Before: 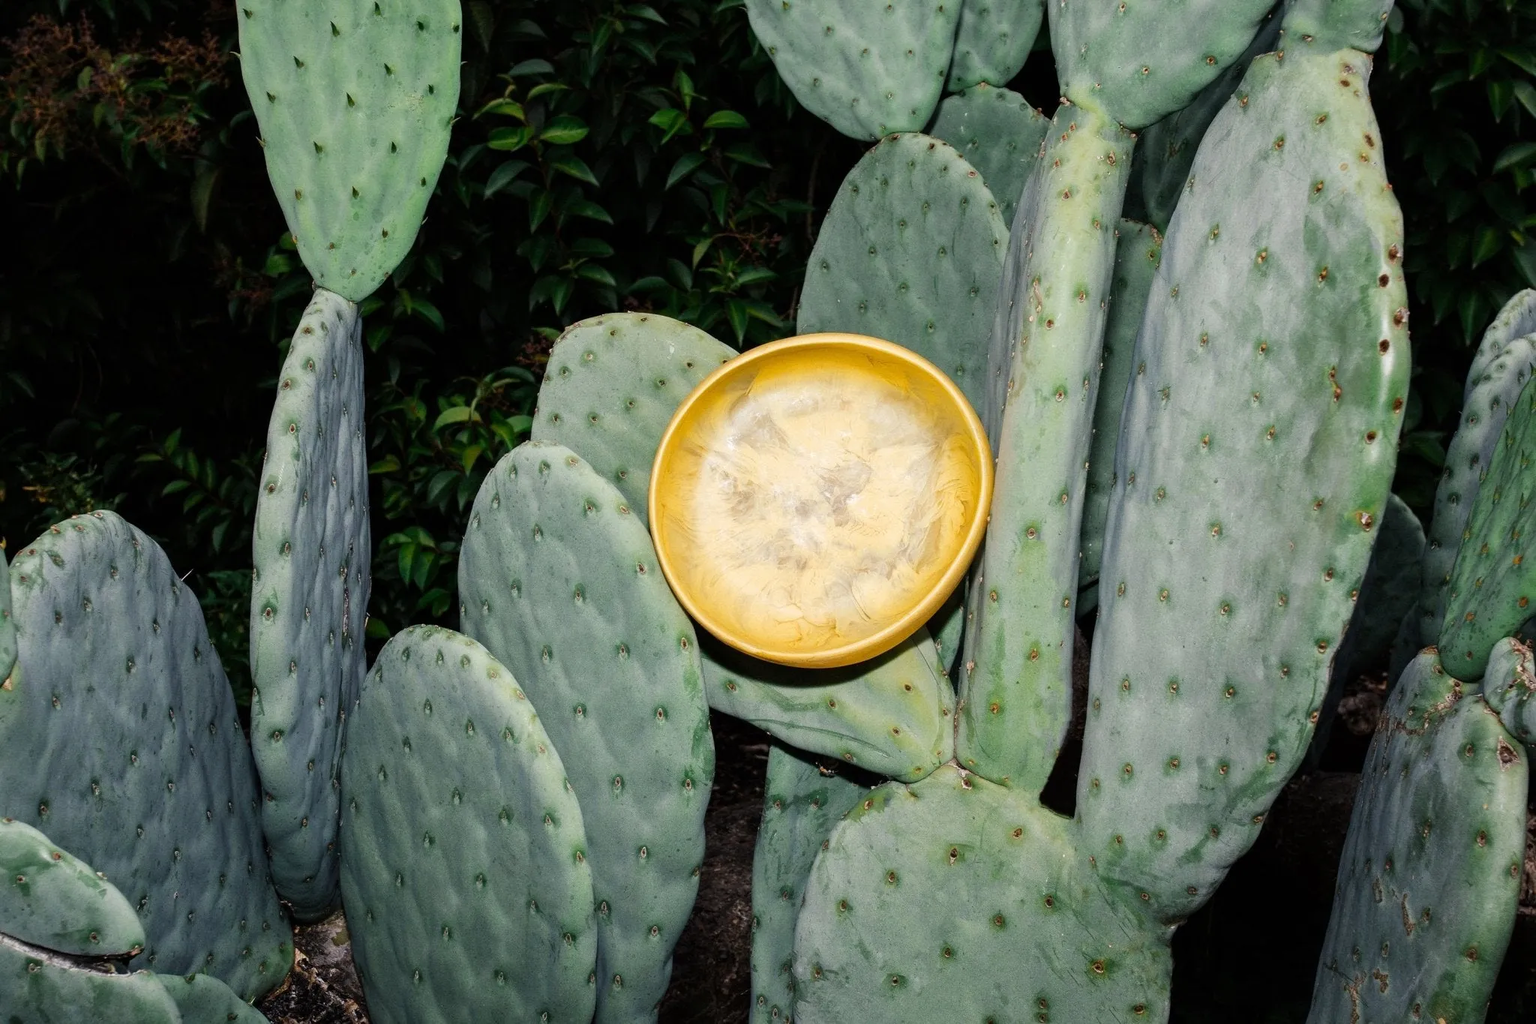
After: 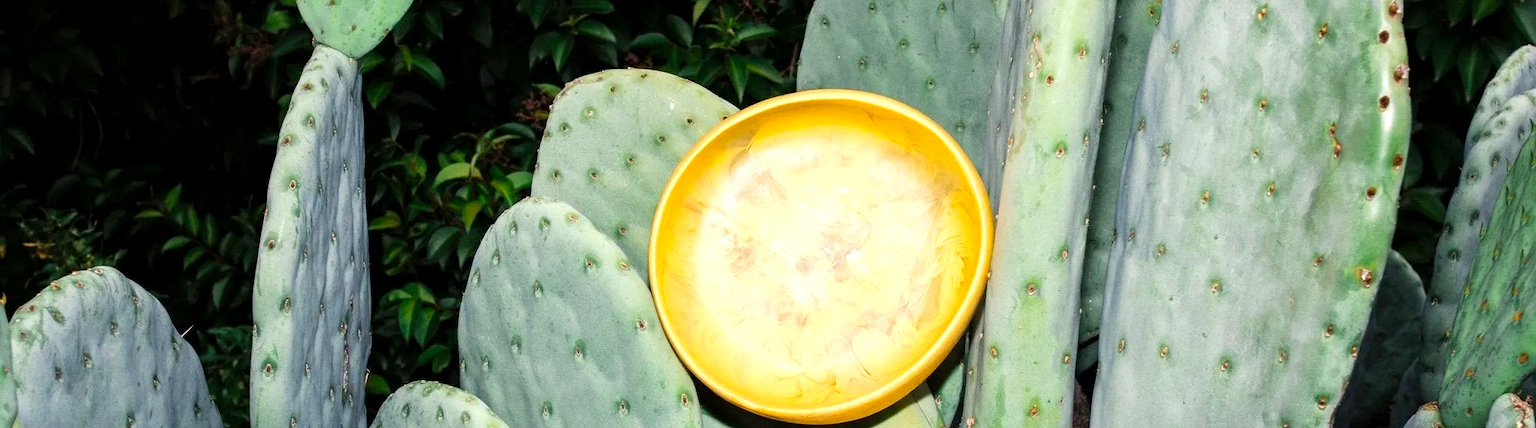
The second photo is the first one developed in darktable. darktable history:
contrast brightness saturation: contrast 0.072, brightness 0.072, saturation 0.182
exposure: black level correction 0.001, exposure 0.5 EV, compensate highlight preservation false
crop and rotate: top 23.83%, bottom 34.328%
